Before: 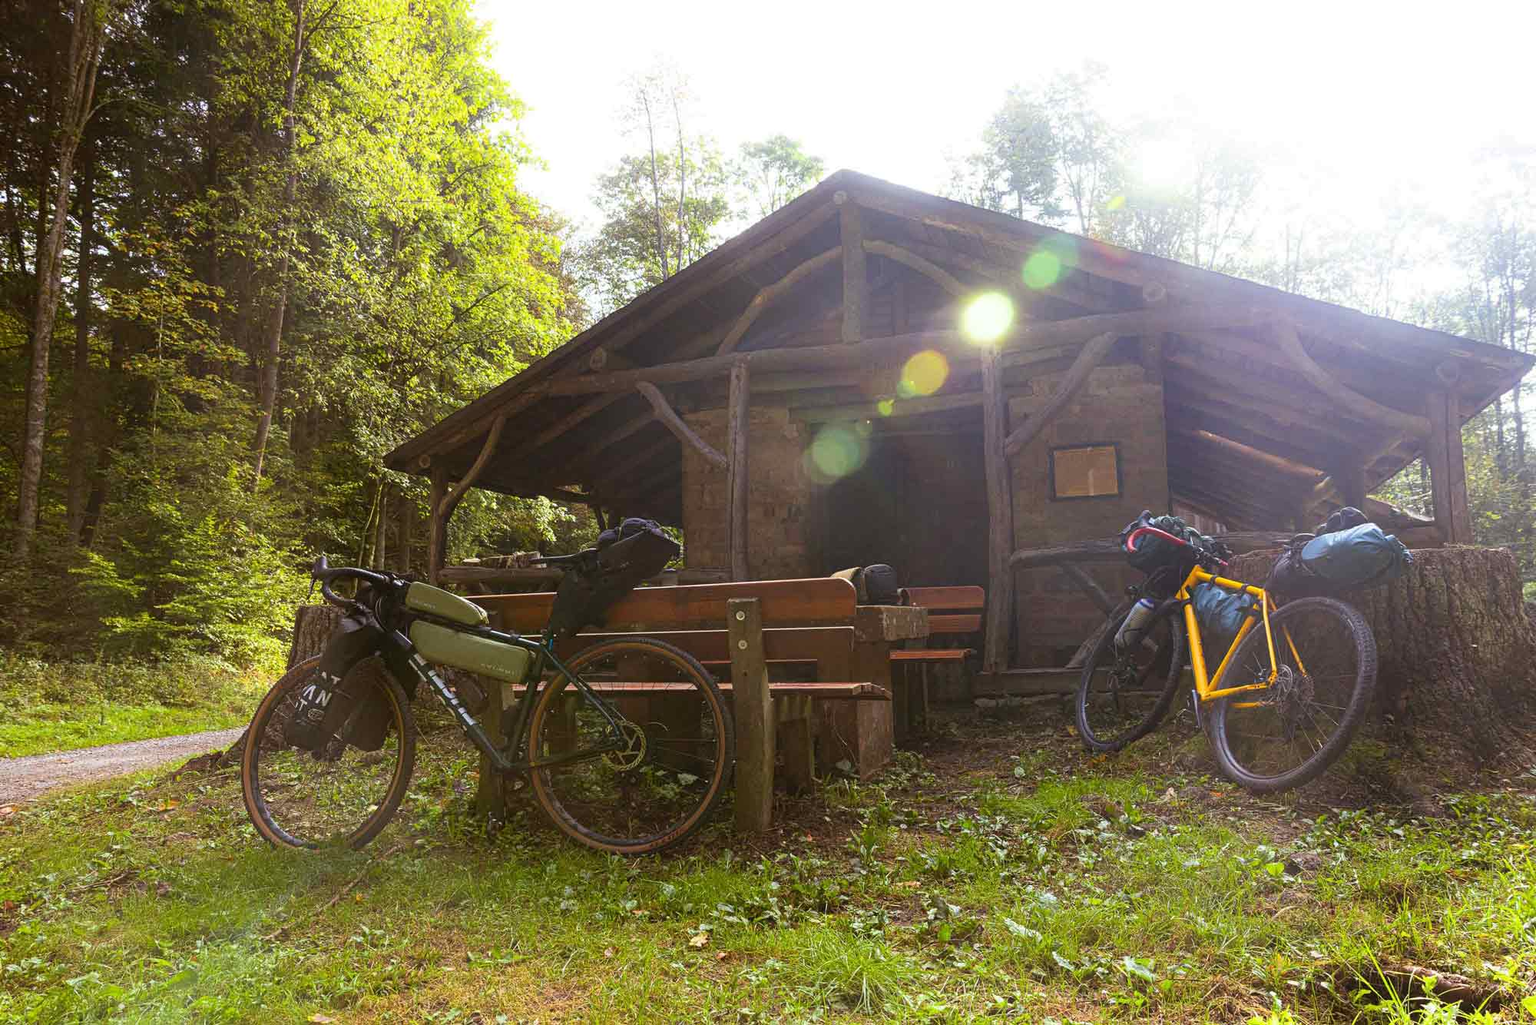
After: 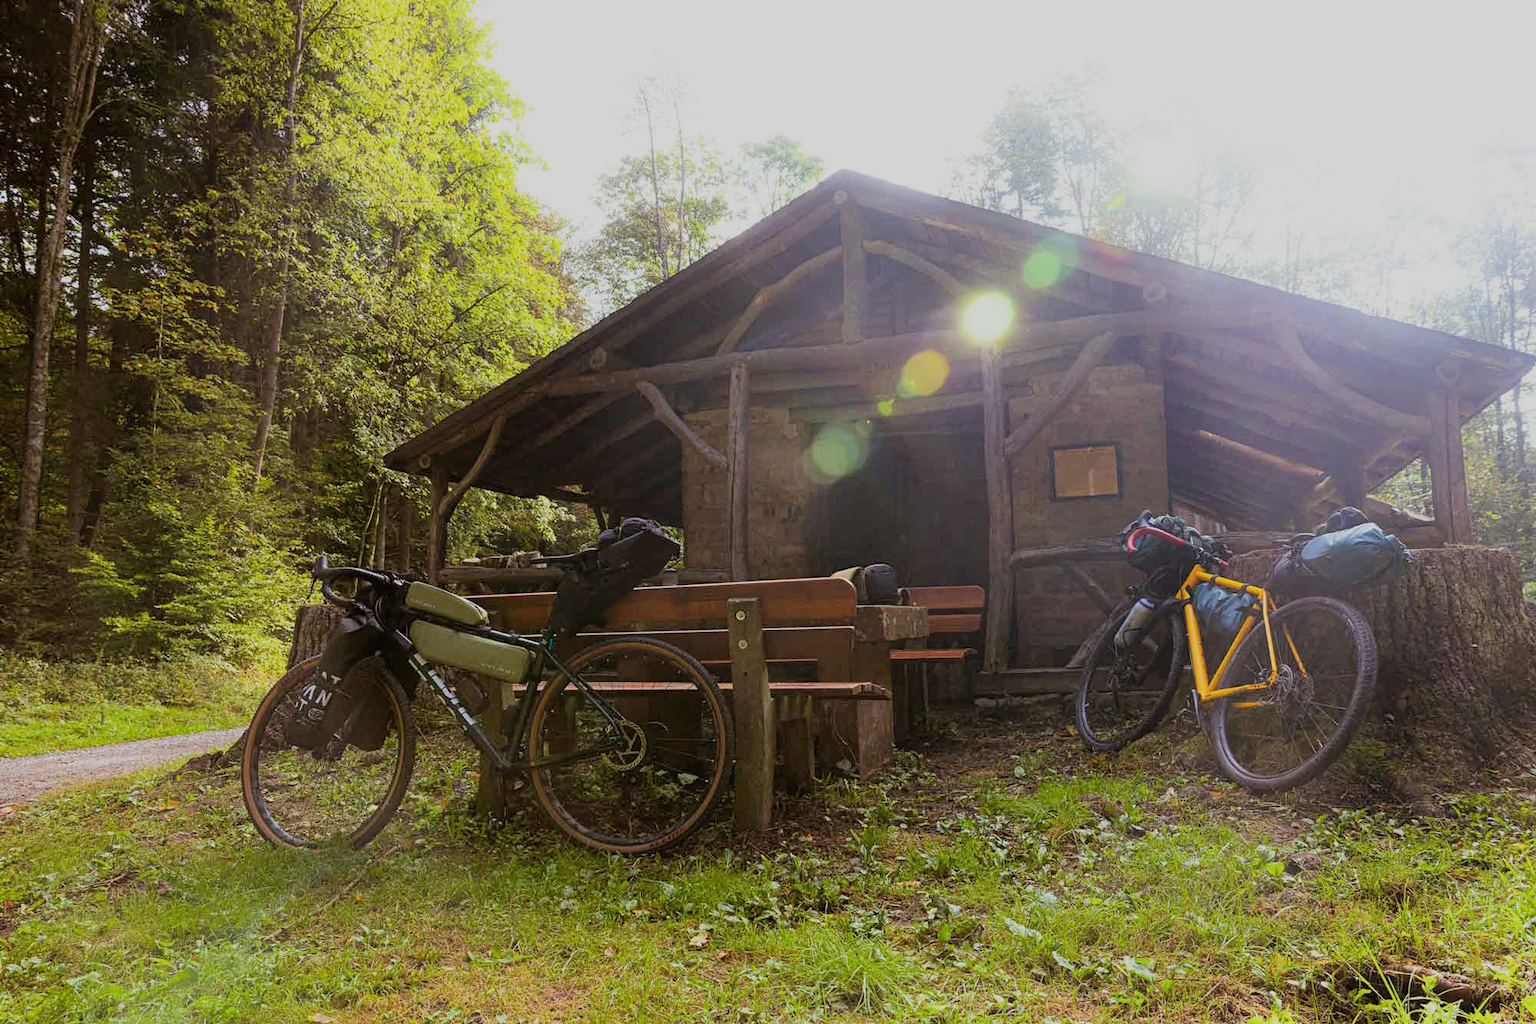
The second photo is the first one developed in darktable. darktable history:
filmic rgb: black relative exposure -7.65 EV, white relative exposure 4.56 EV, hardness 3.61
exposure: compensate exposure bias true, compensate highlight preservation false
